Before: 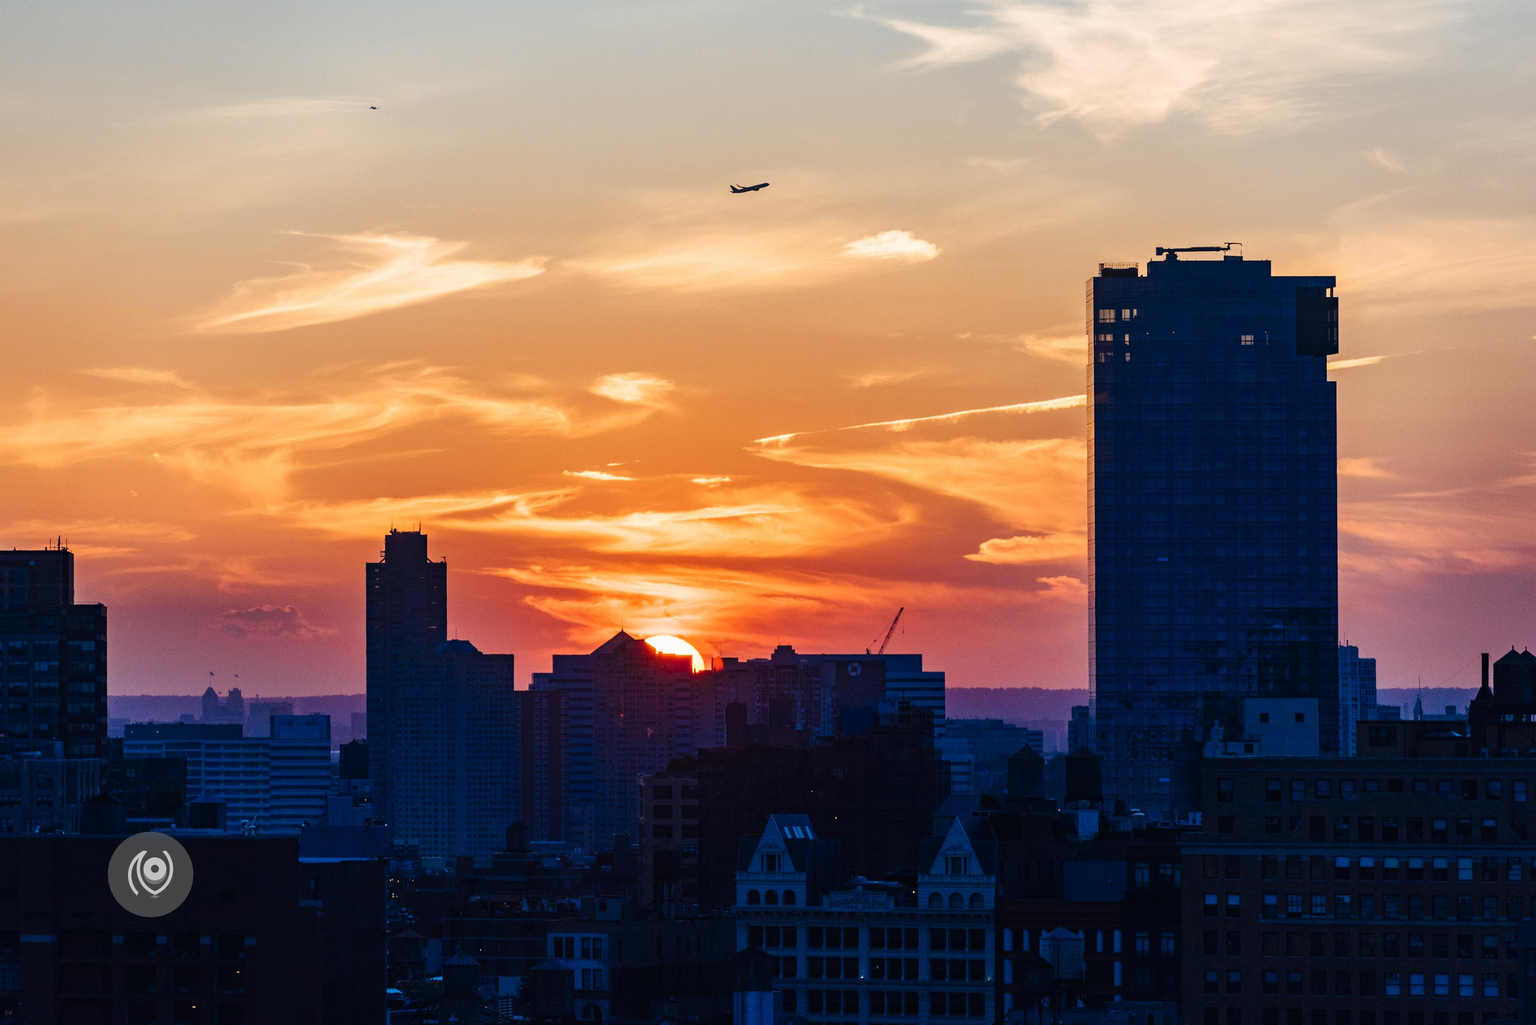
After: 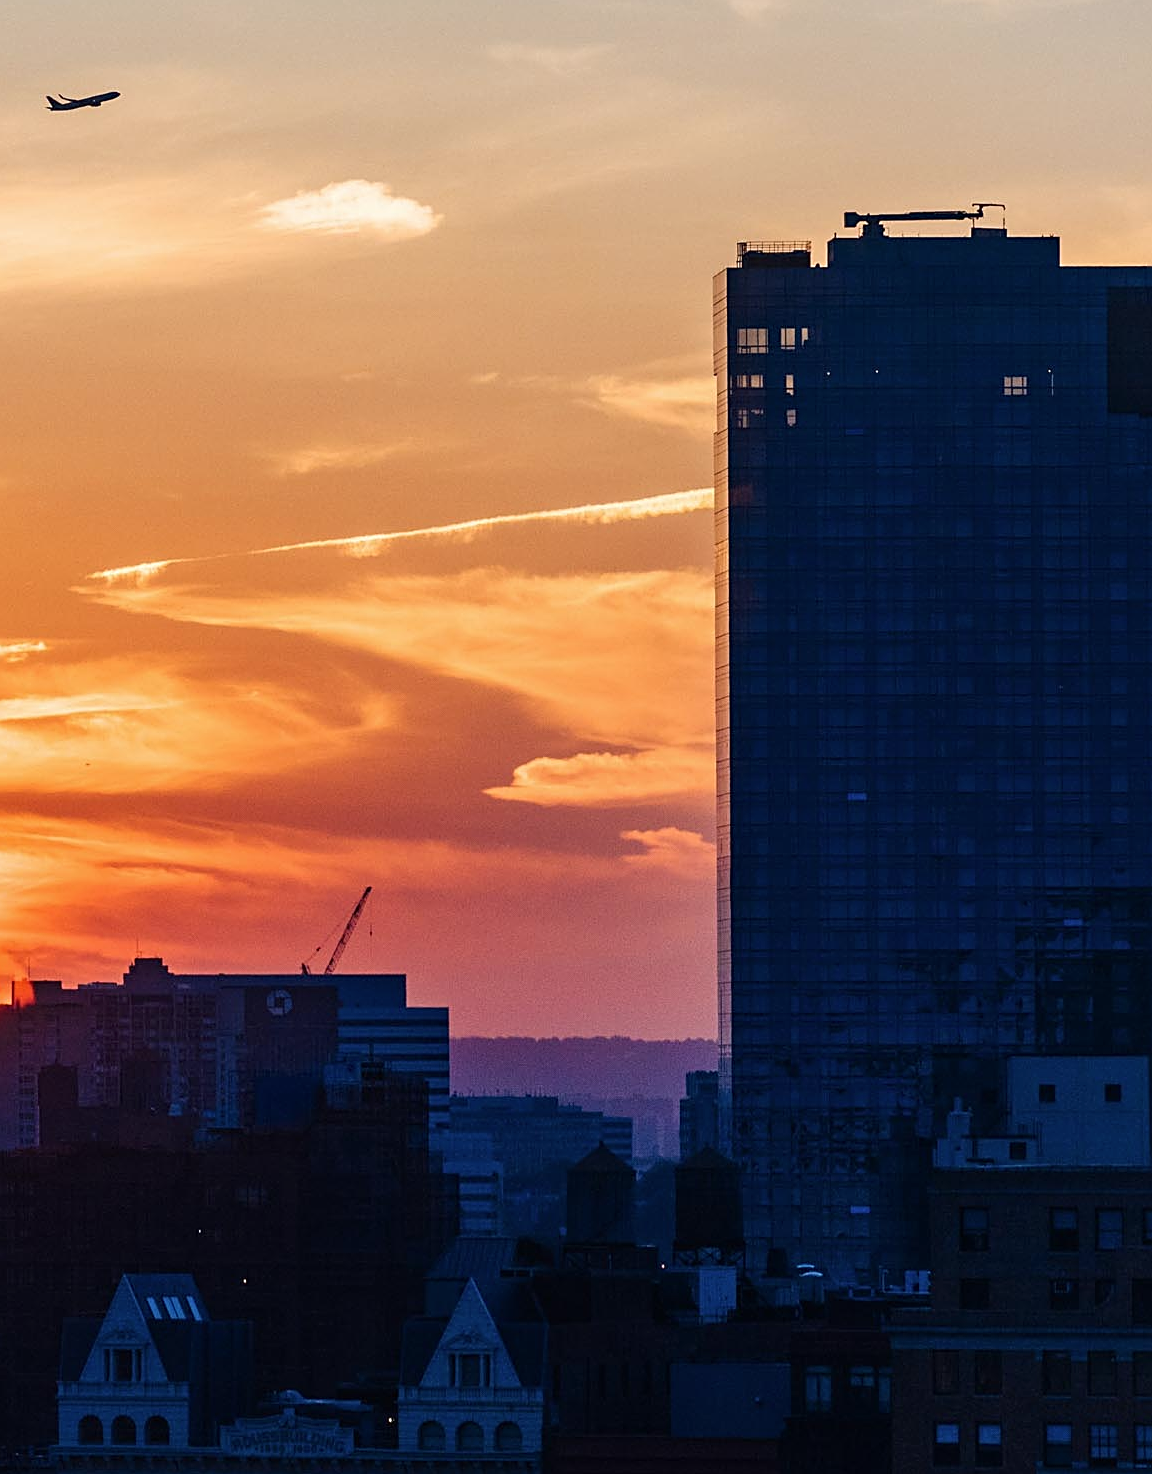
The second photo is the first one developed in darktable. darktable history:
crop: left 45.918%, top 13.075%, right 14.037%, bottom 10.135%
contrast brightness saturation: saturation -0.056
sharpen: on, module defaults
